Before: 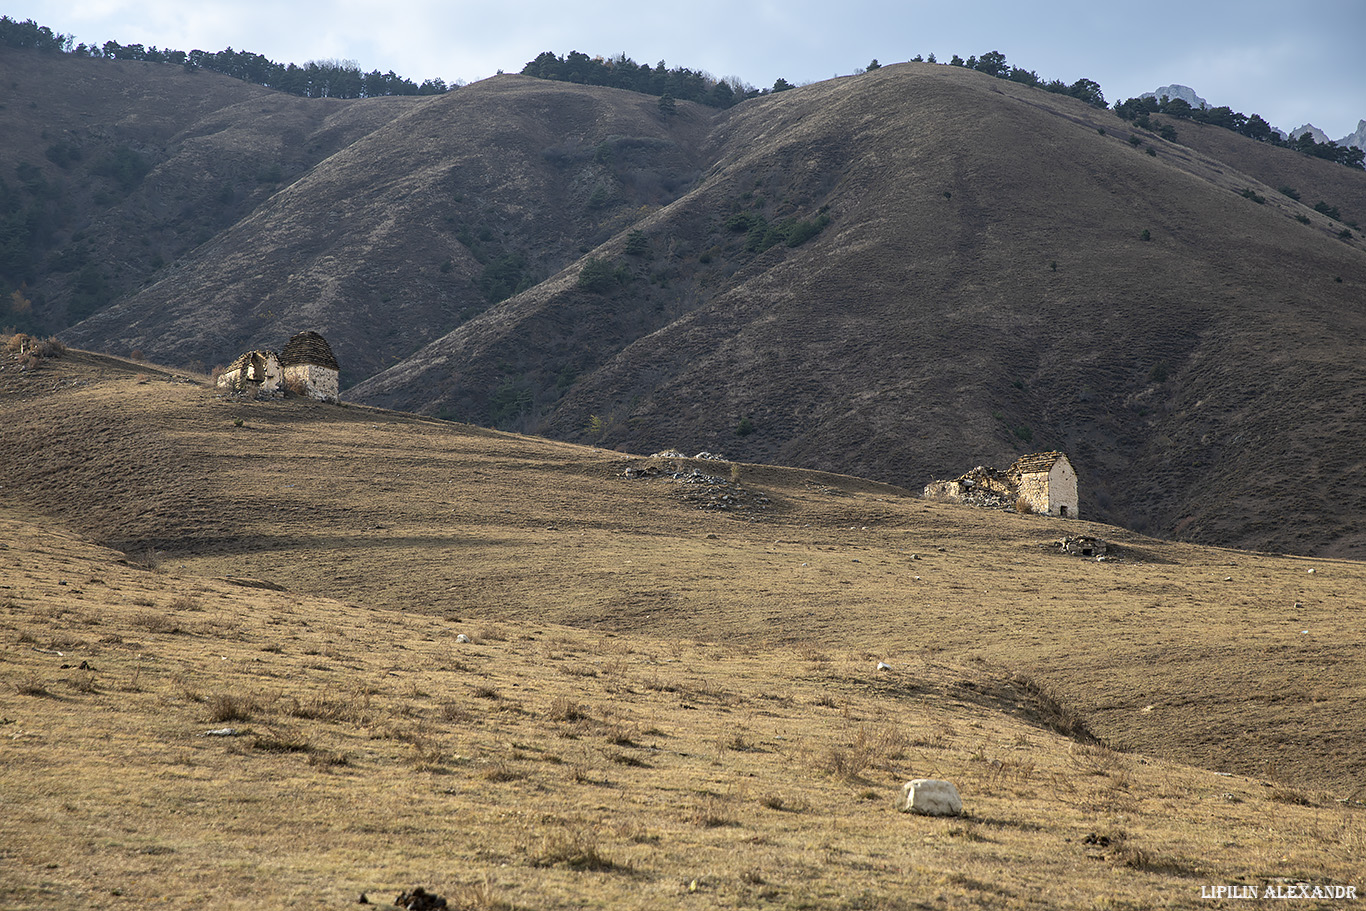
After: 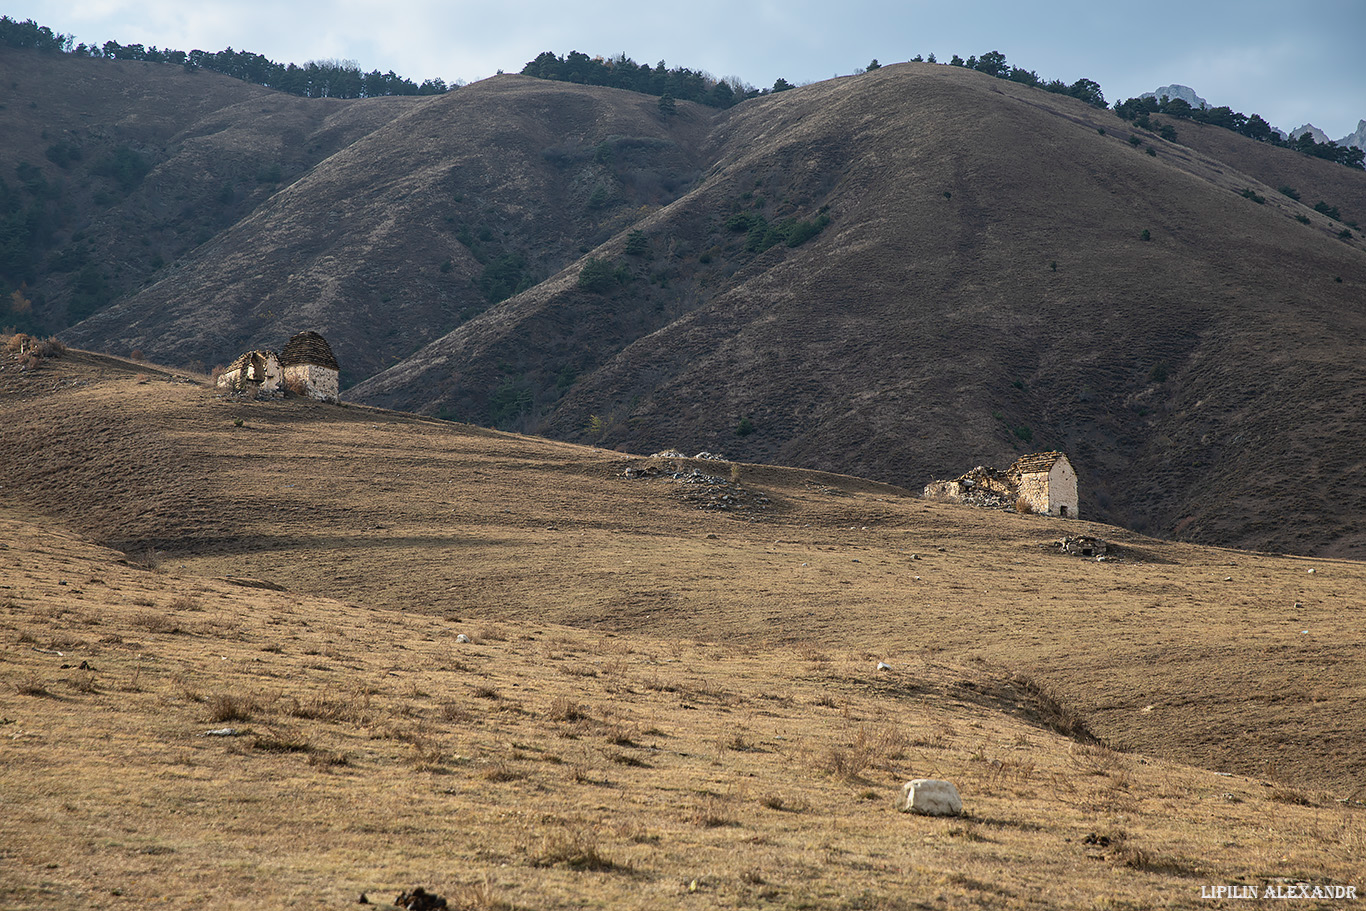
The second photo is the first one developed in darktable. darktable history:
contrast brightness saturation: contrast -0.066, brightness -0.04, saturation -0.112
